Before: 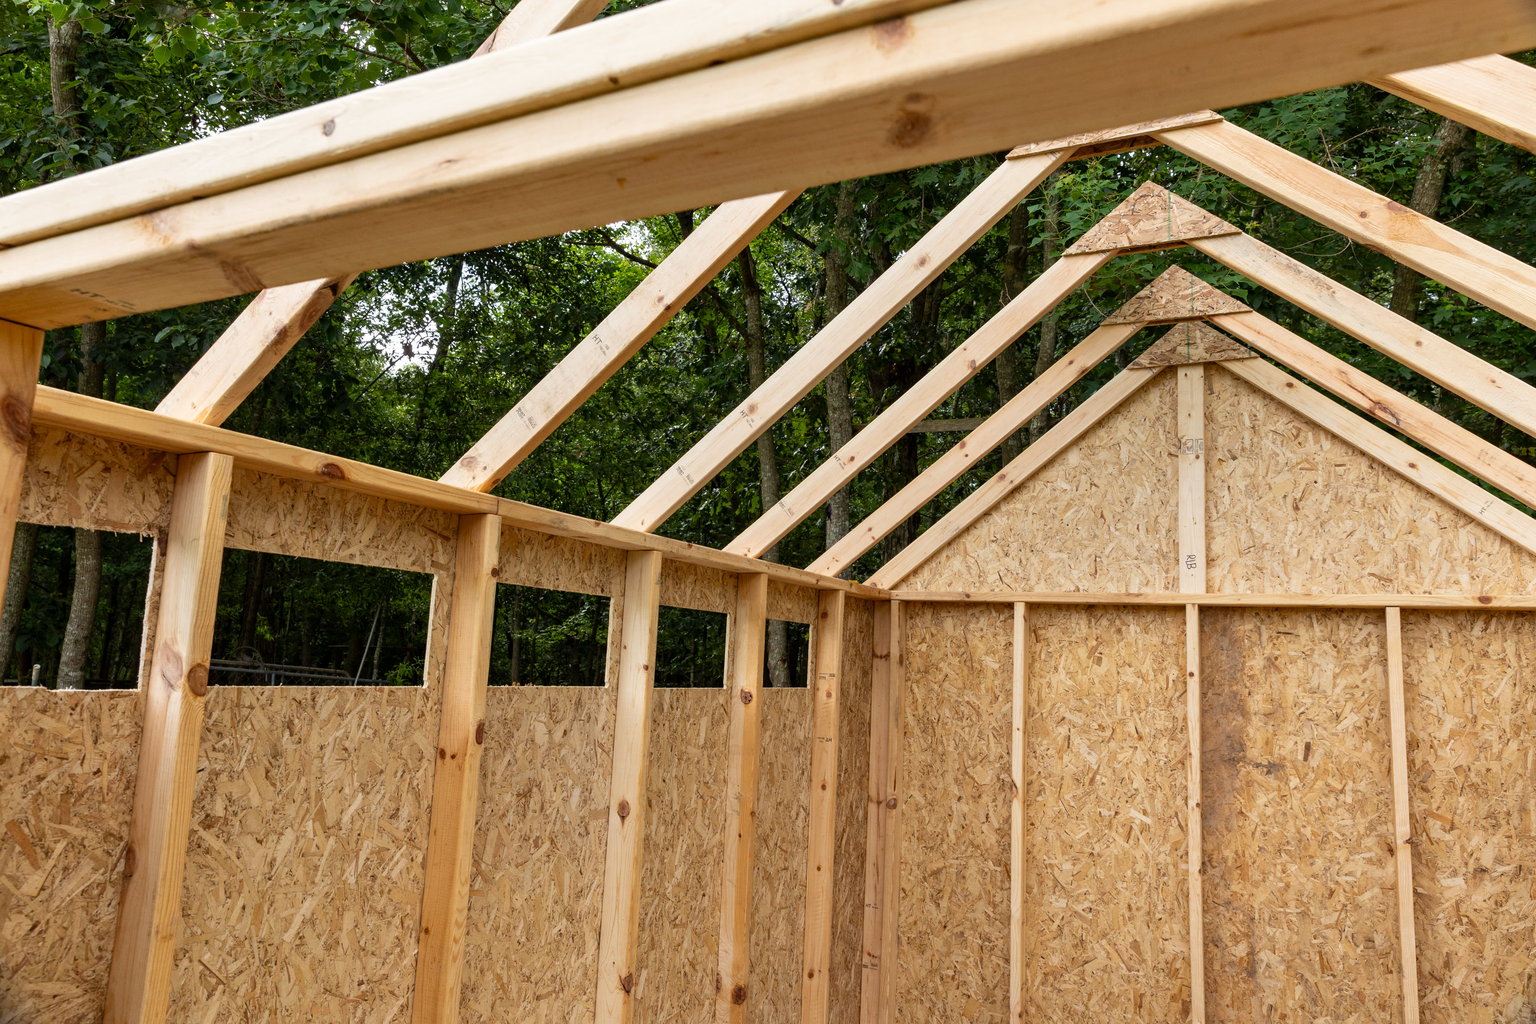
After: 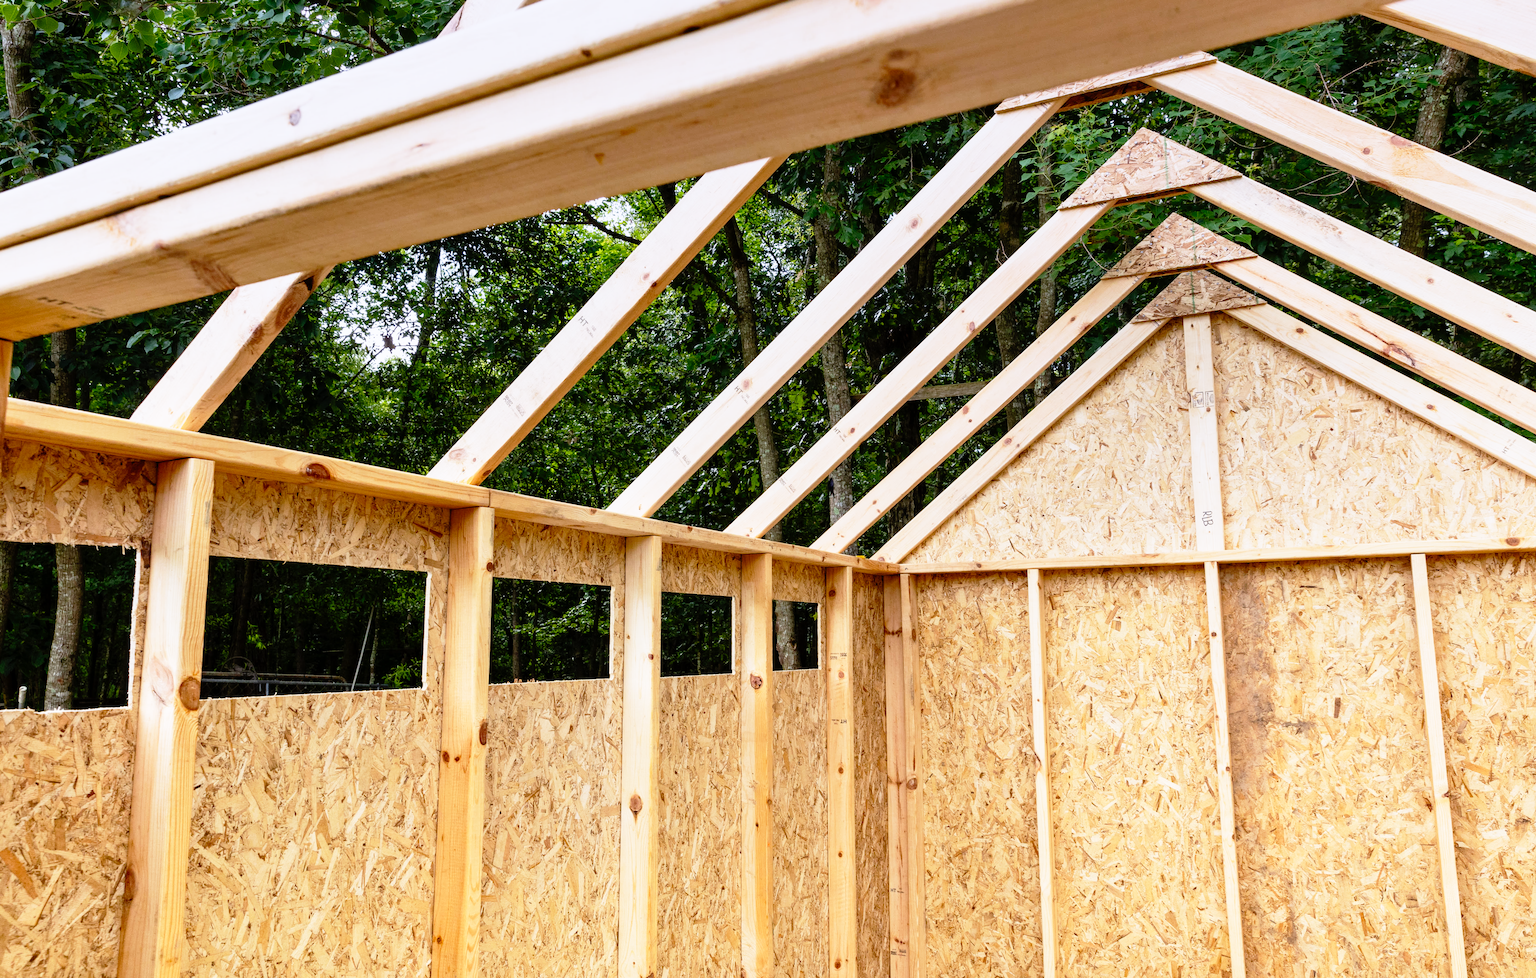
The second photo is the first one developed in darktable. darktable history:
rotate and perspective: rotation -3°, crop left 0.031, crop right 0.968, crop top 0.07, crop bottom 0.93
base curve: curves: ch0 [(0, 0) (0.012, 0.01) (0.073, 0.168) (0.31, 0.711) (0.645, 0.957) (1, 1)], preserve colors none
graduated density: hue 238.83°, saturation 50%
white balance: red 0.986, blue 1.01
